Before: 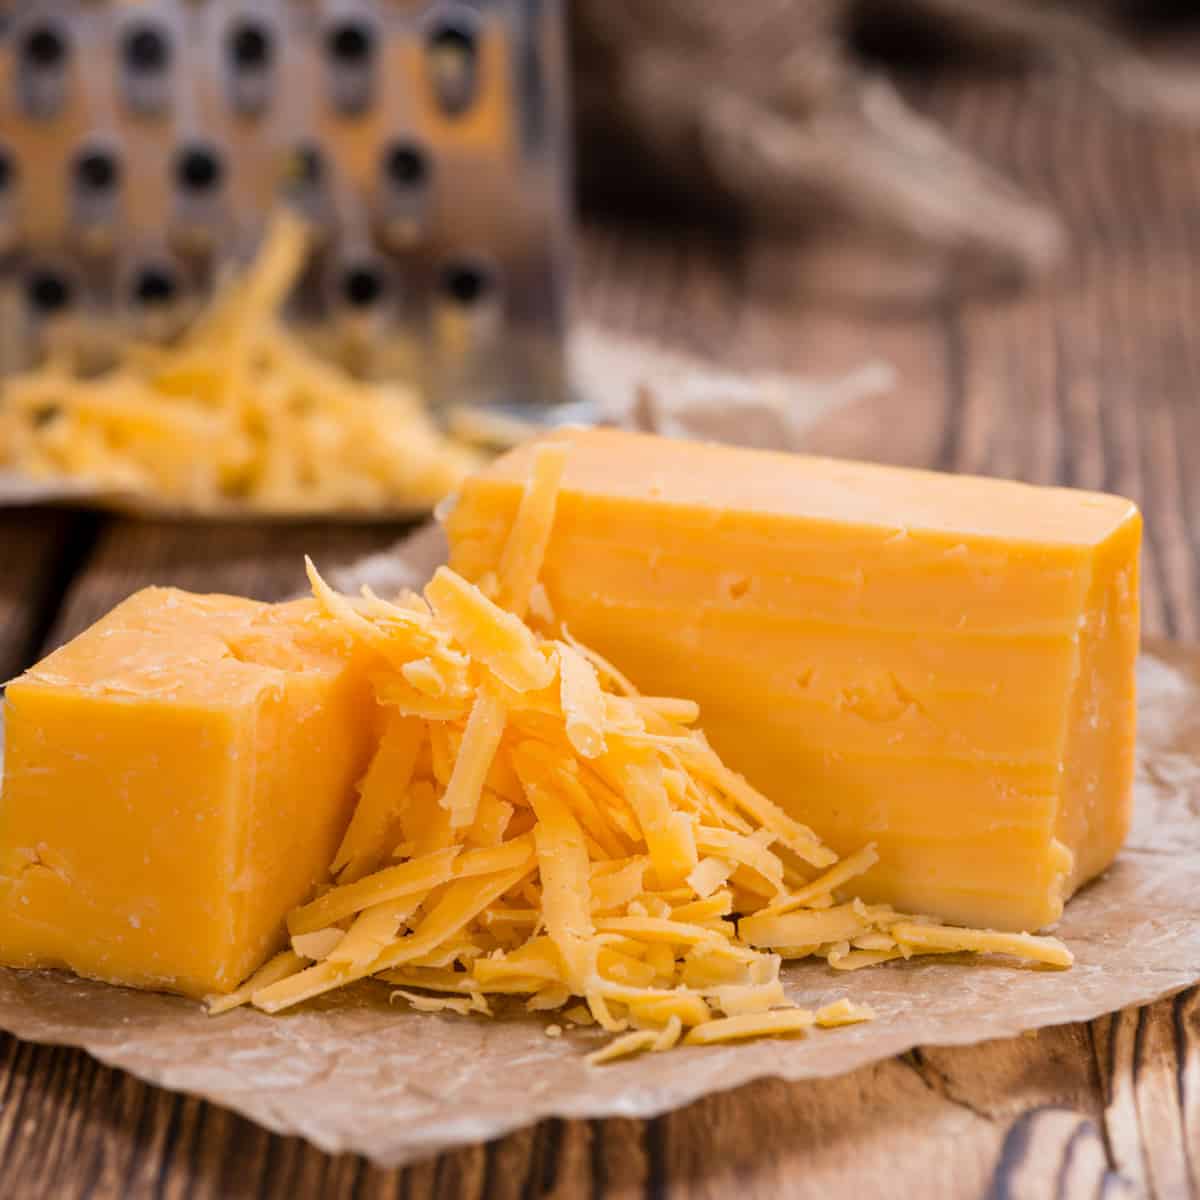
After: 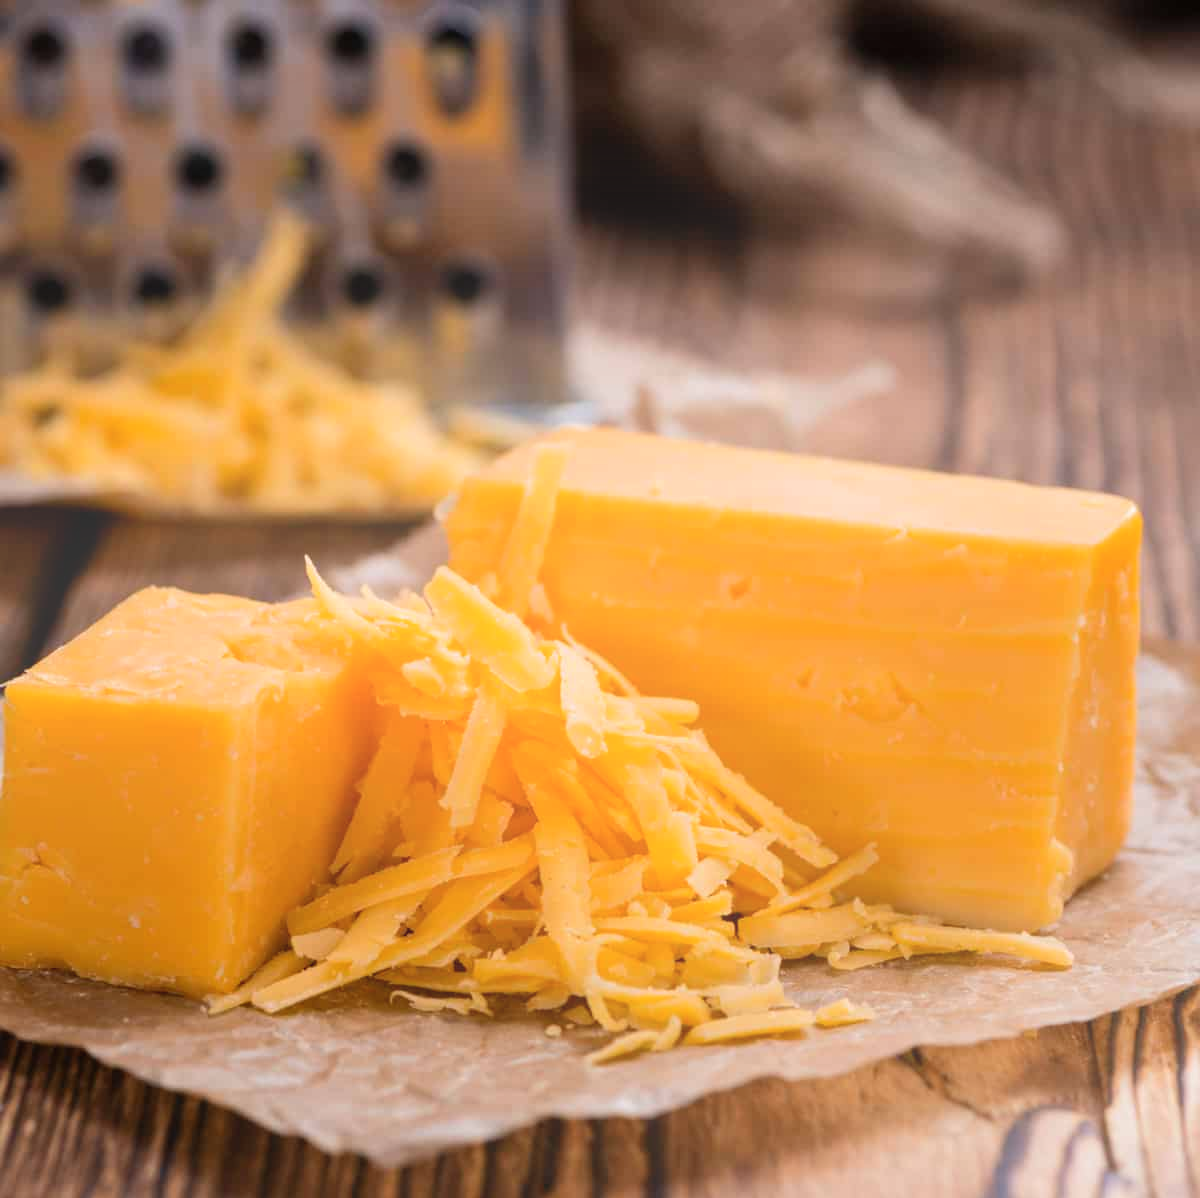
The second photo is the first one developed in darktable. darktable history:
bloom: size 38%, threshold 95%, strength 30%
crop: top 0.05%, bottom 0.098%
